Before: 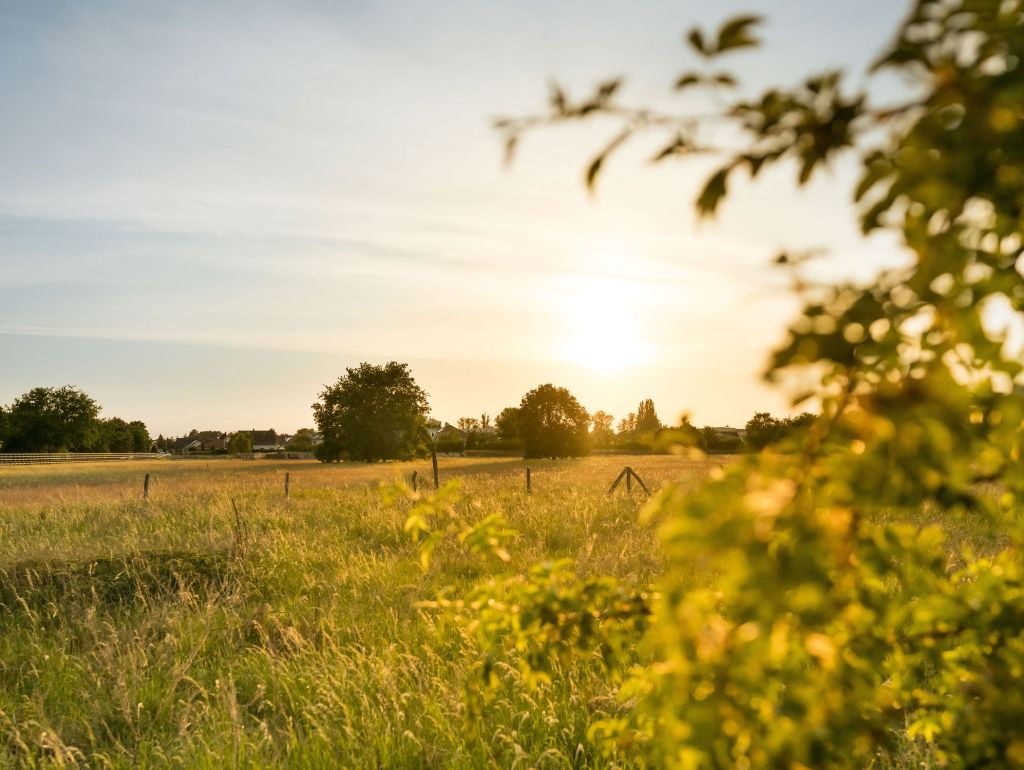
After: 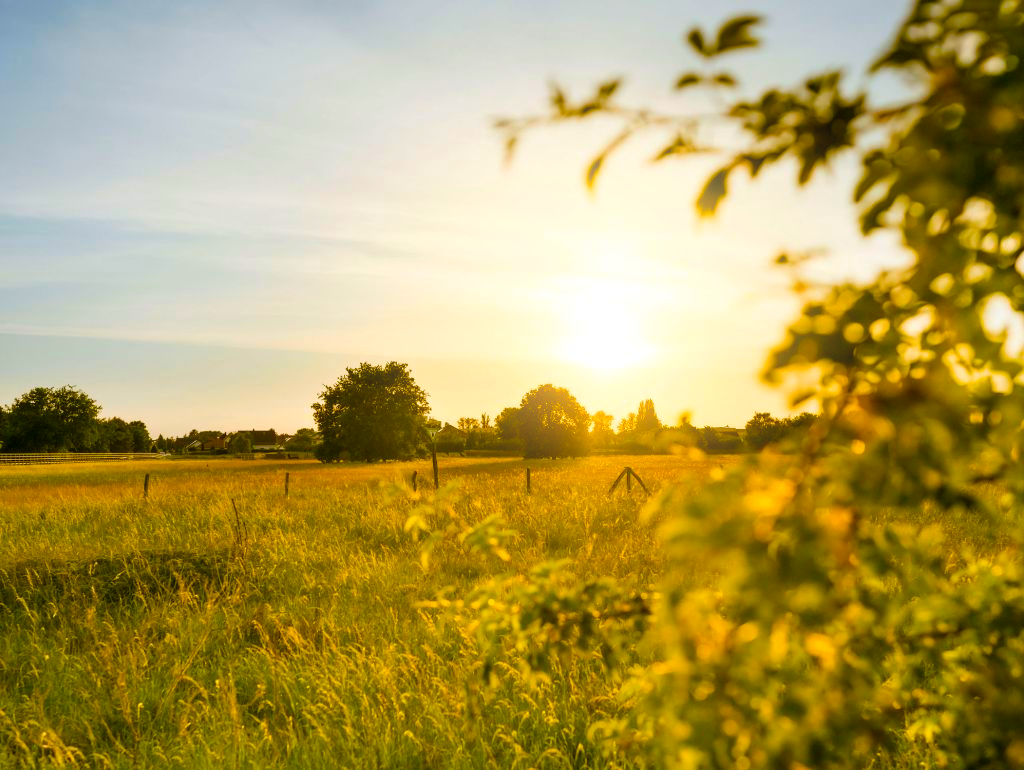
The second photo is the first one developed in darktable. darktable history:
color balance rgb: perceptual saturation grading › global saturation 20%, perceptual saturation grading › highlights -25%, perceptual saturation grading › shadows 50.52%, global vibrance 40.24%
color balance: output saturation 120%
bloom: size 13.65%, threshold 98.39%, strength 4.82%
